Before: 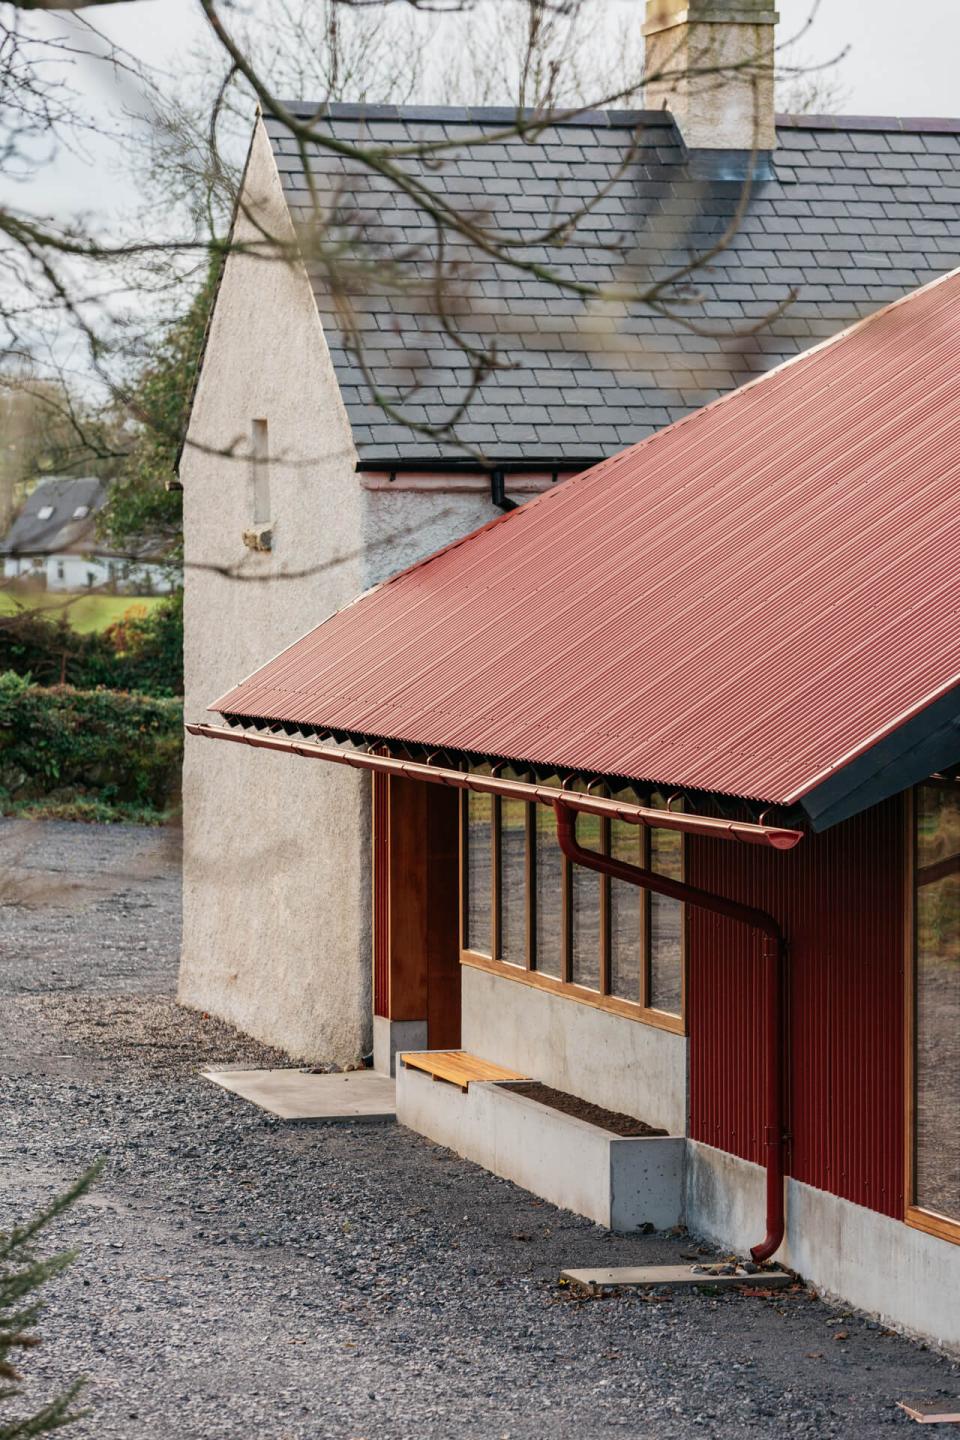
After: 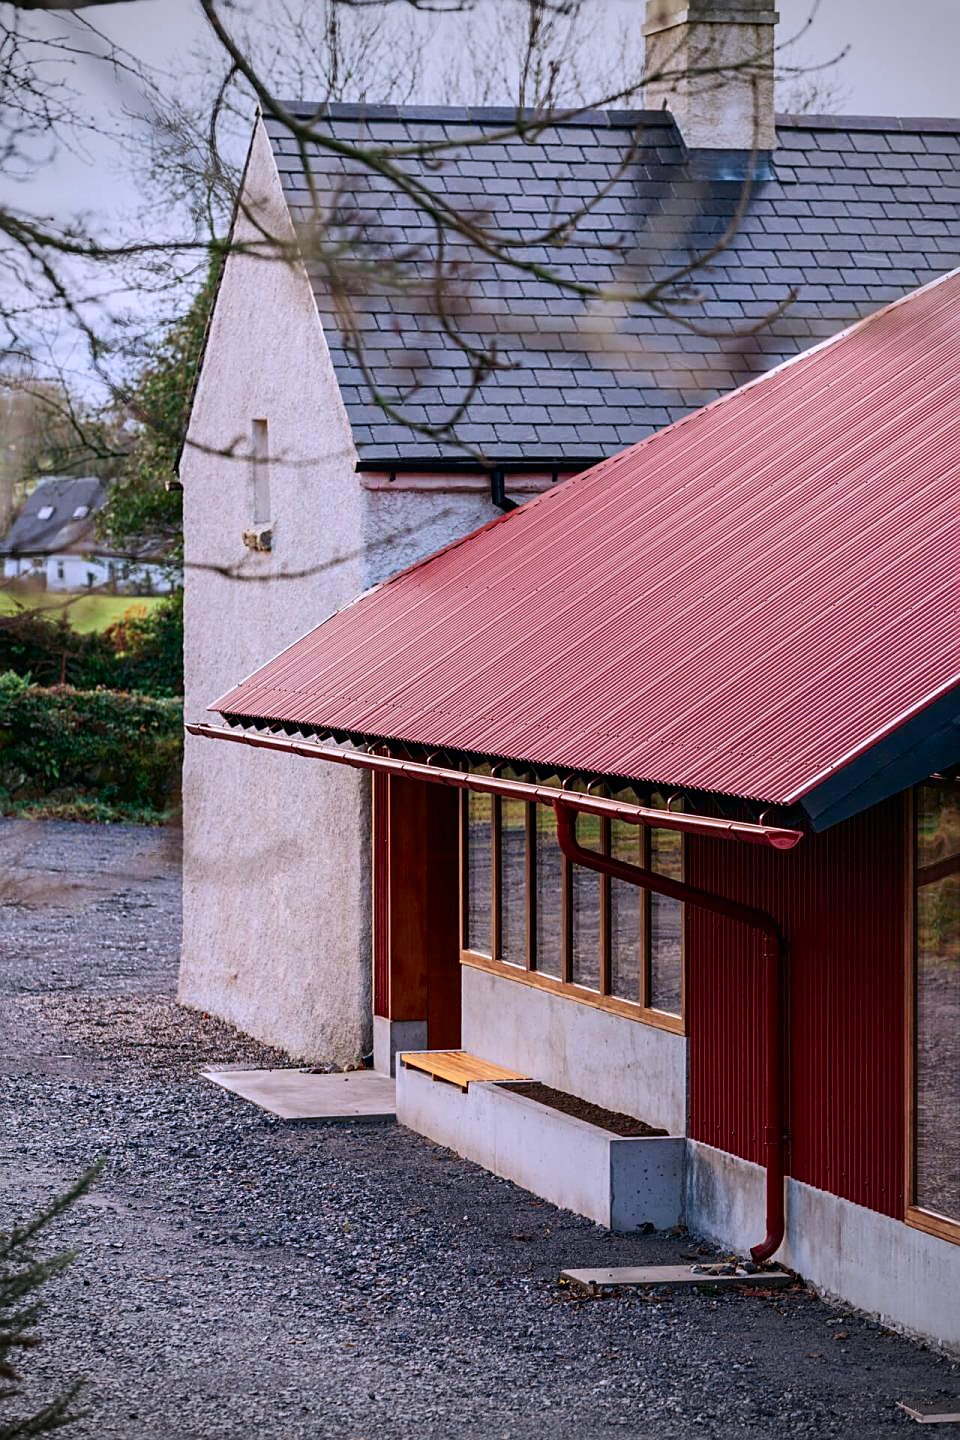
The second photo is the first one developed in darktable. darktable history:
sharpen: on, module defaults
contrast brightness saturation: contrast 0.129, brightness -0.056, saturation 0.152
vignetting: fall-off start 75.14%, width/height ratio 1.082
color calibration: output R [0.994, 0.059, -0.119, 0], output G [-0.036, 1.09, -0.119, 0], output B [0.078, -0.108, 0.961, 0], illuminant custom, x 0.367, y 0.392, temperature 4434.97 K
